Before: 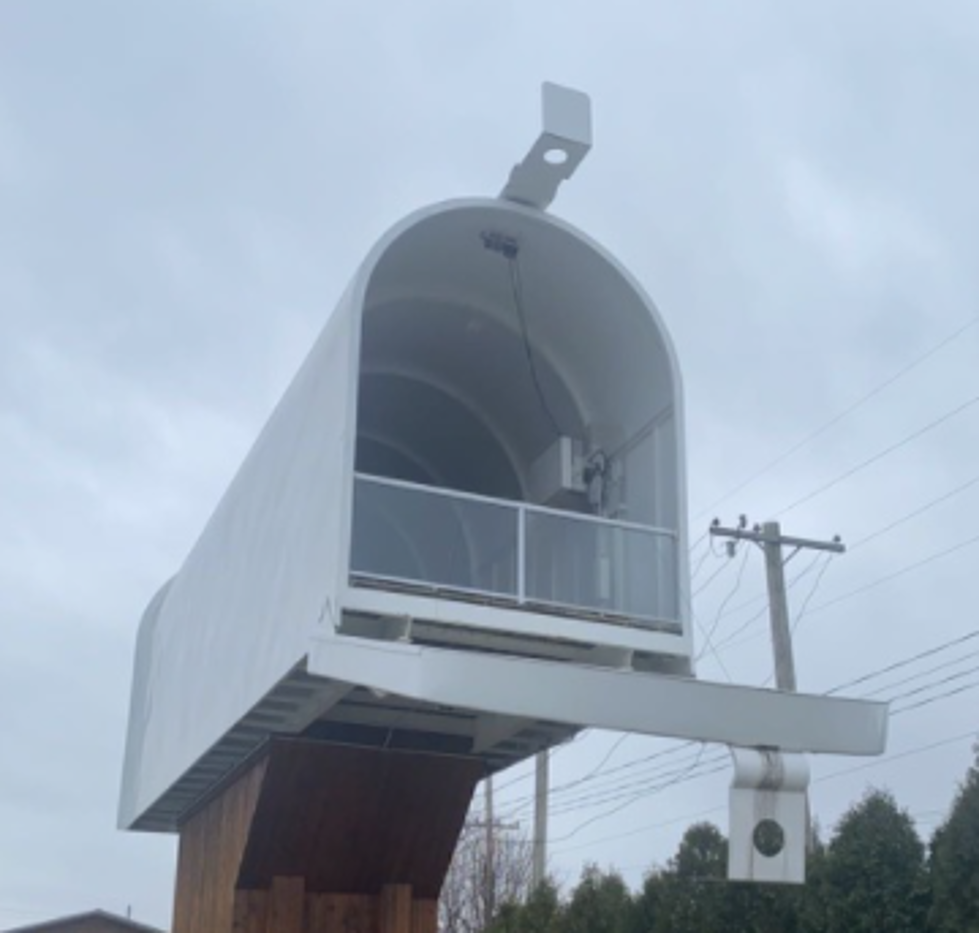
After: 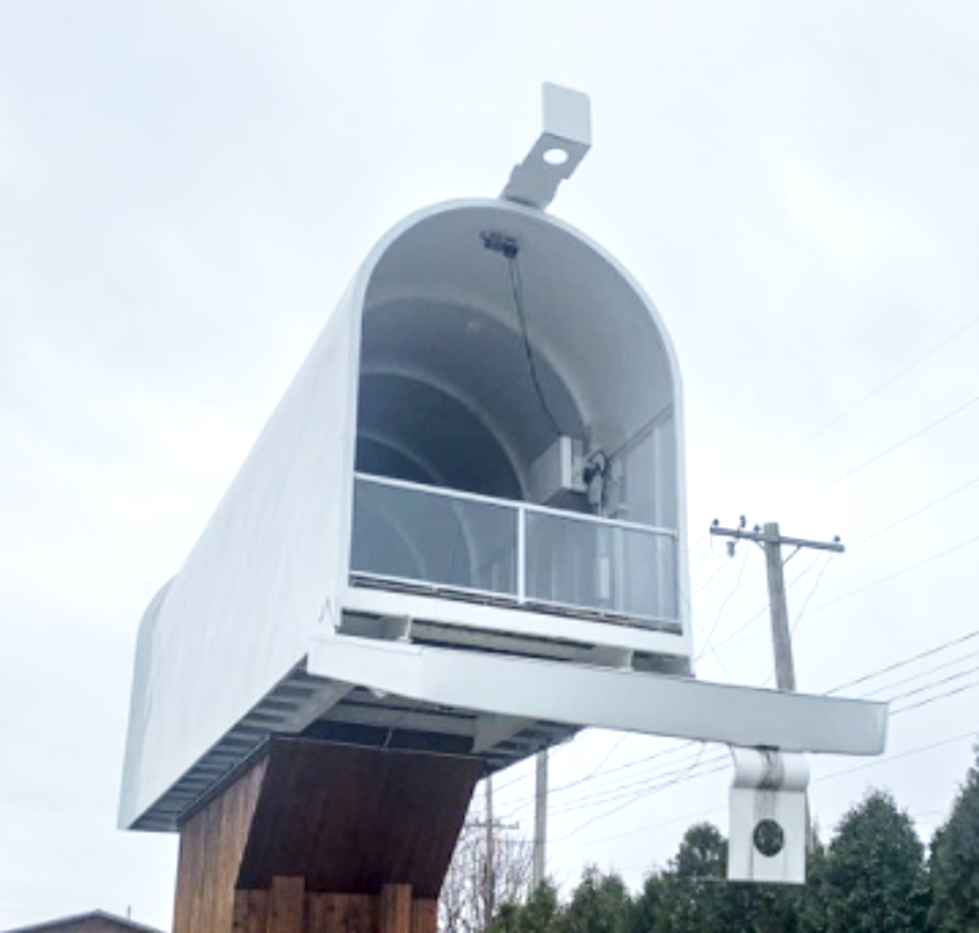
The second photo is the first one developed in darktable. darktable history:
base curve: curves: ch0 [(0, 0) (0.005, 0.002) (0.15, 0.3) (0.4, 0.7) (0.75, 0.95) (1, 1)], preserve colors none
local contrast: highlights 60%, shadows 61%, detail 160%
